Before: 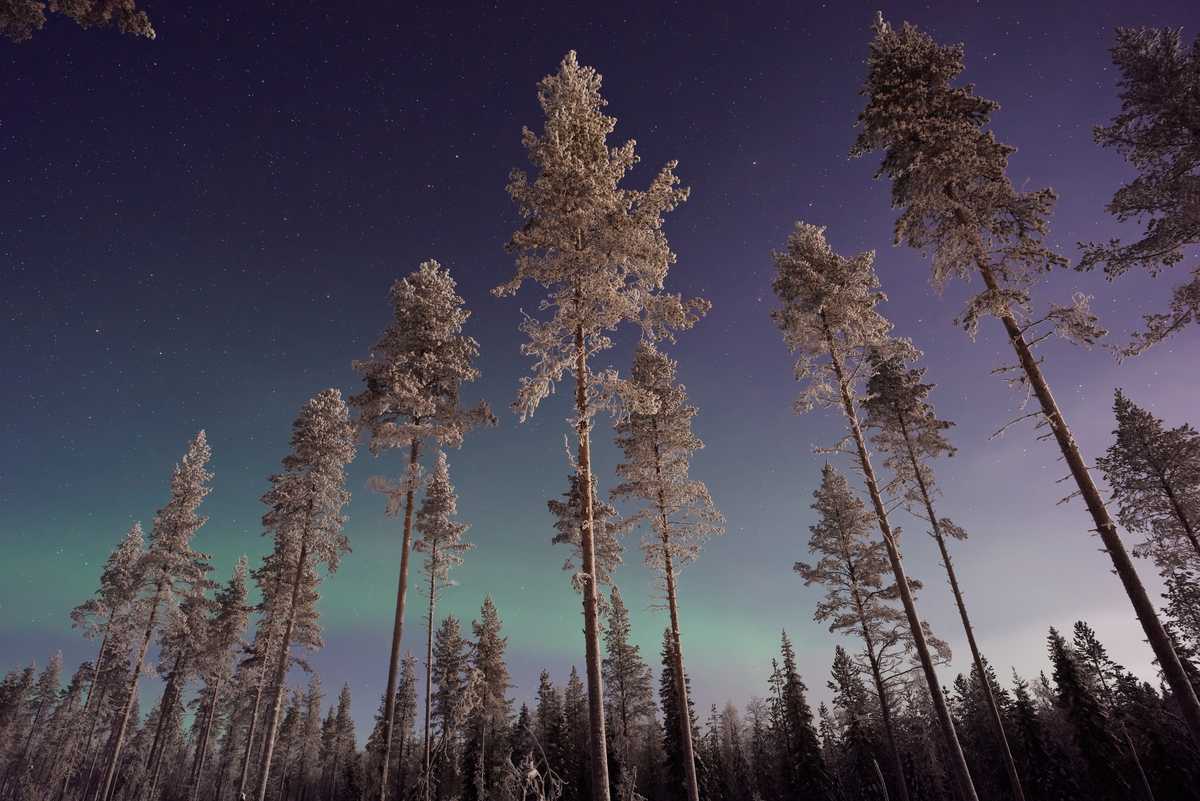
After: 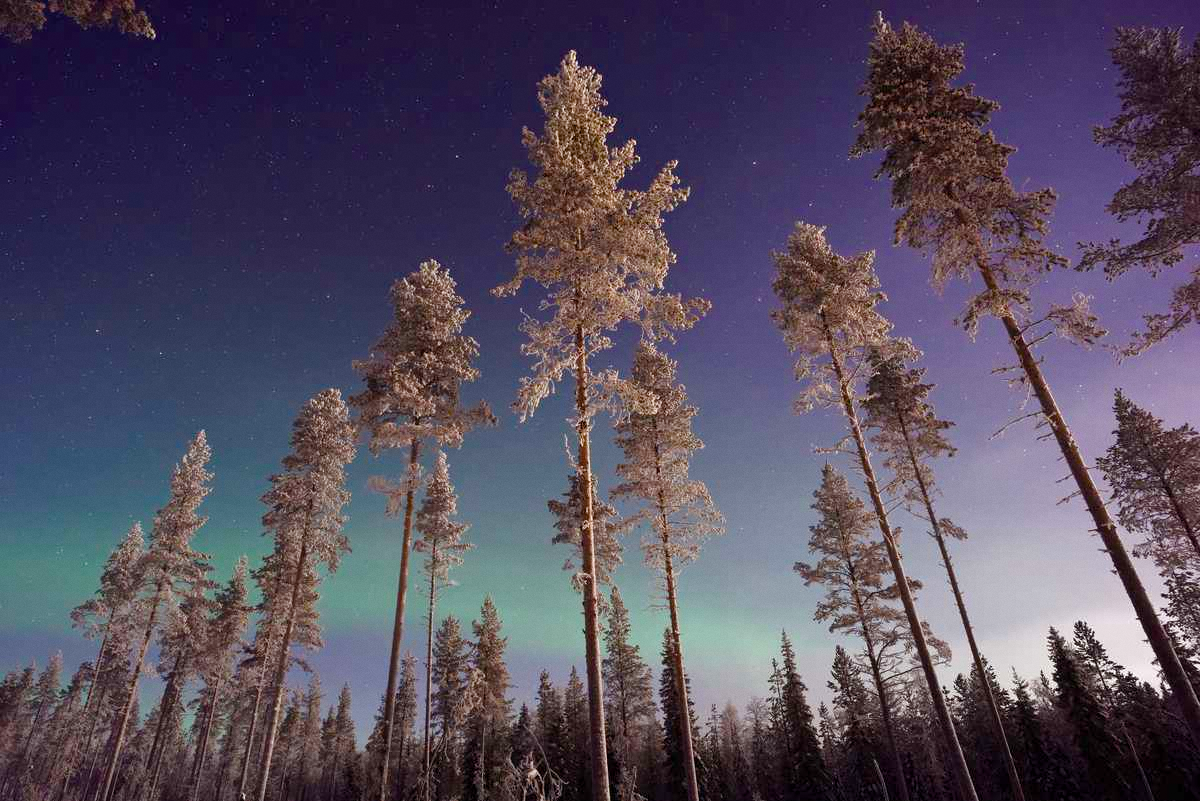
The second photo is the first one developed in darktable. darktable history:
grain: coarseness 0.09 ISO, strength 10%
color balance rgb: perceptual saturation grading › global saturation 25%, perceptual saturation grading › highlights -50%, perceptual saturation grading › shadows 30%, perceptual brilliance grading › global brilliance 12%, global vibrance 20%
